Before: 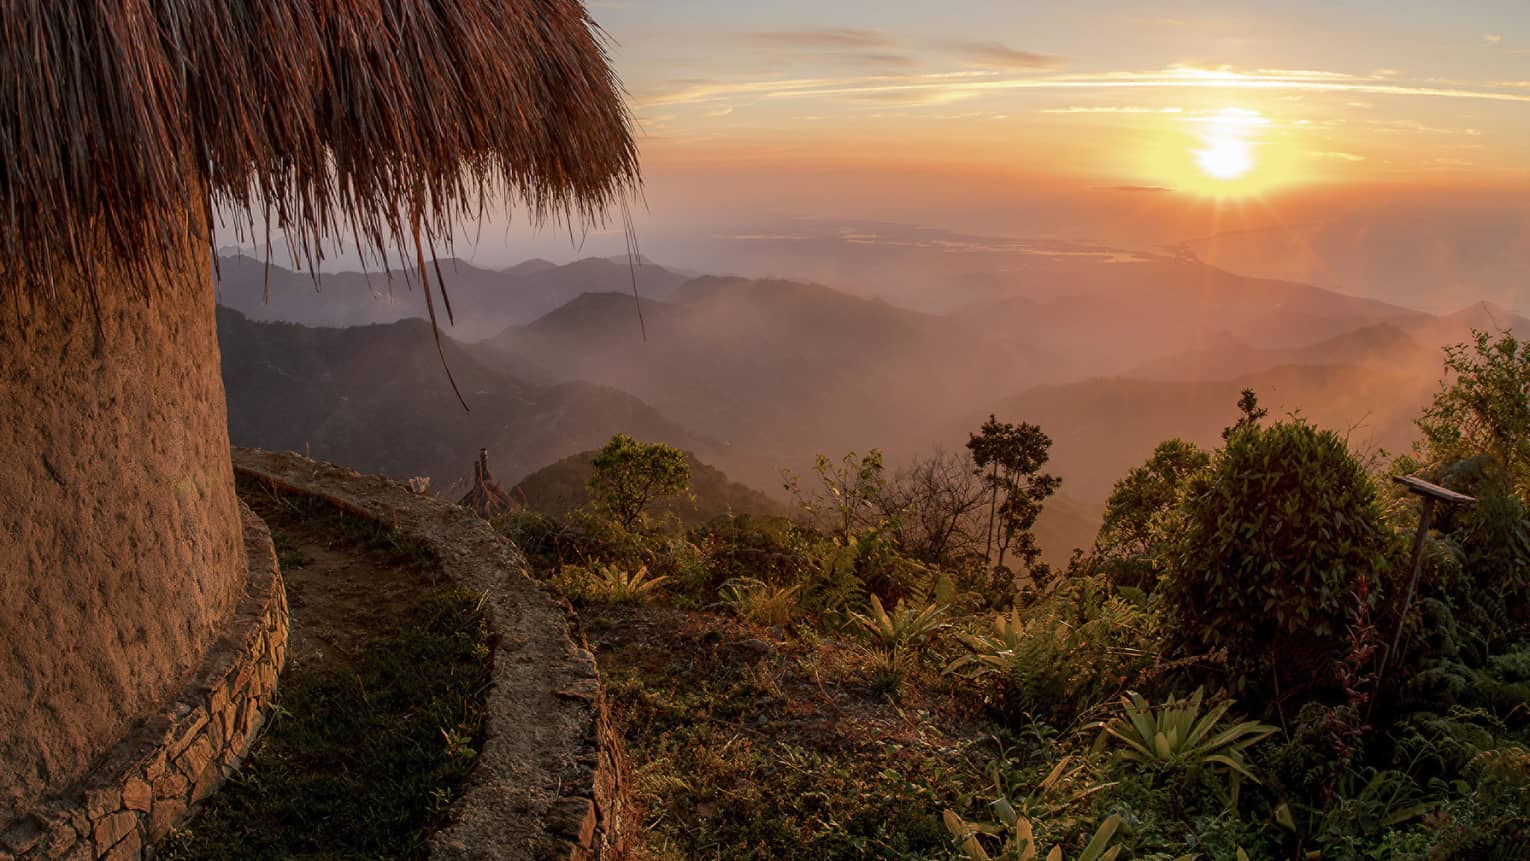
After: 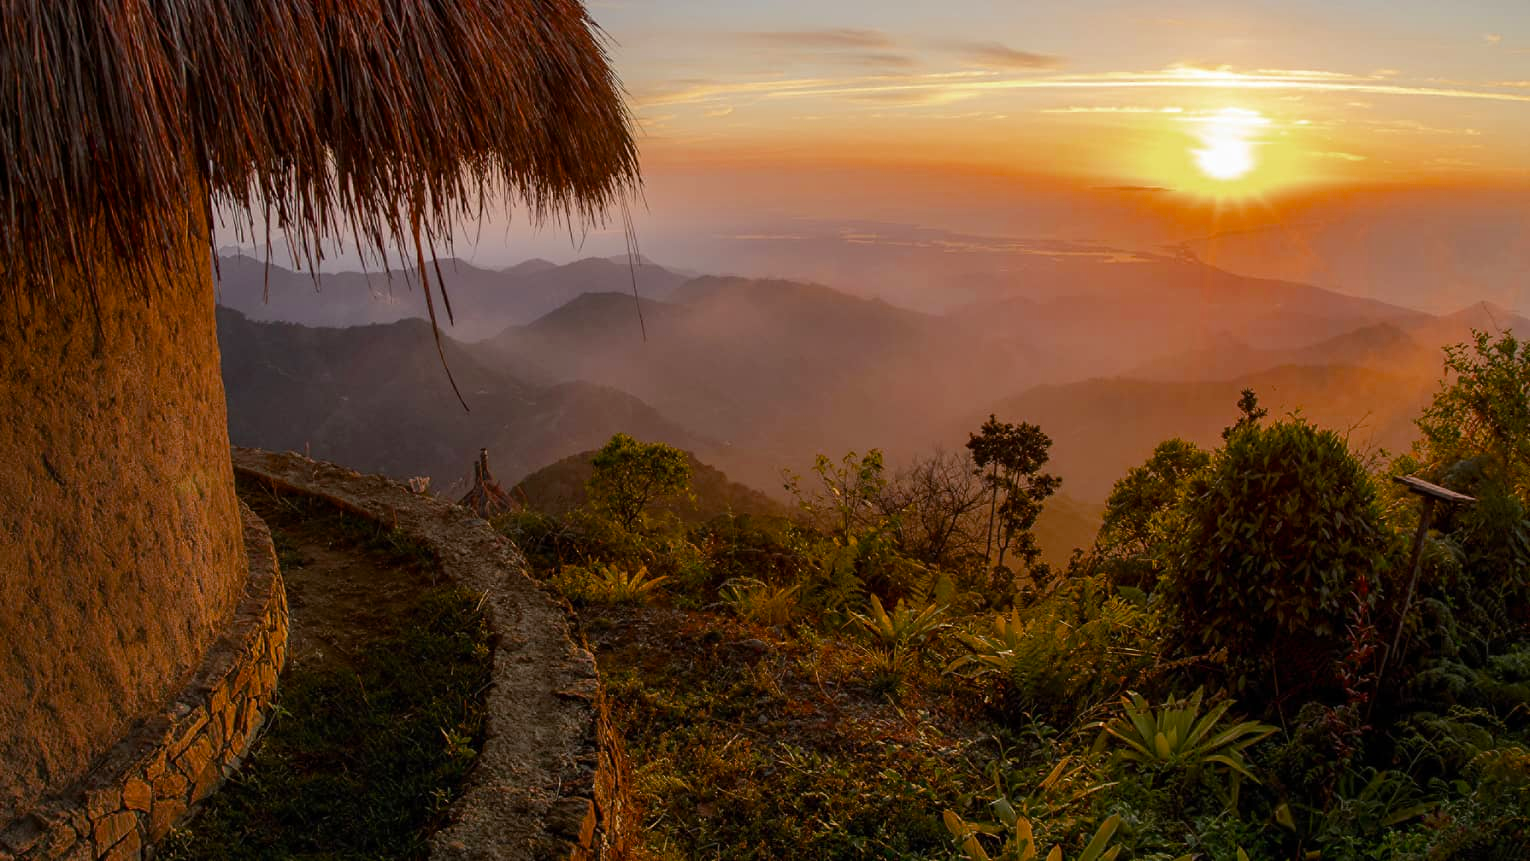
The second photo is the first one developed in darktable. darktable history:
color balance rgb: perceptual saturation grading › global saturation 17.59%, global vibrance 10.438%, saturation formula JzAzBz (2021)
